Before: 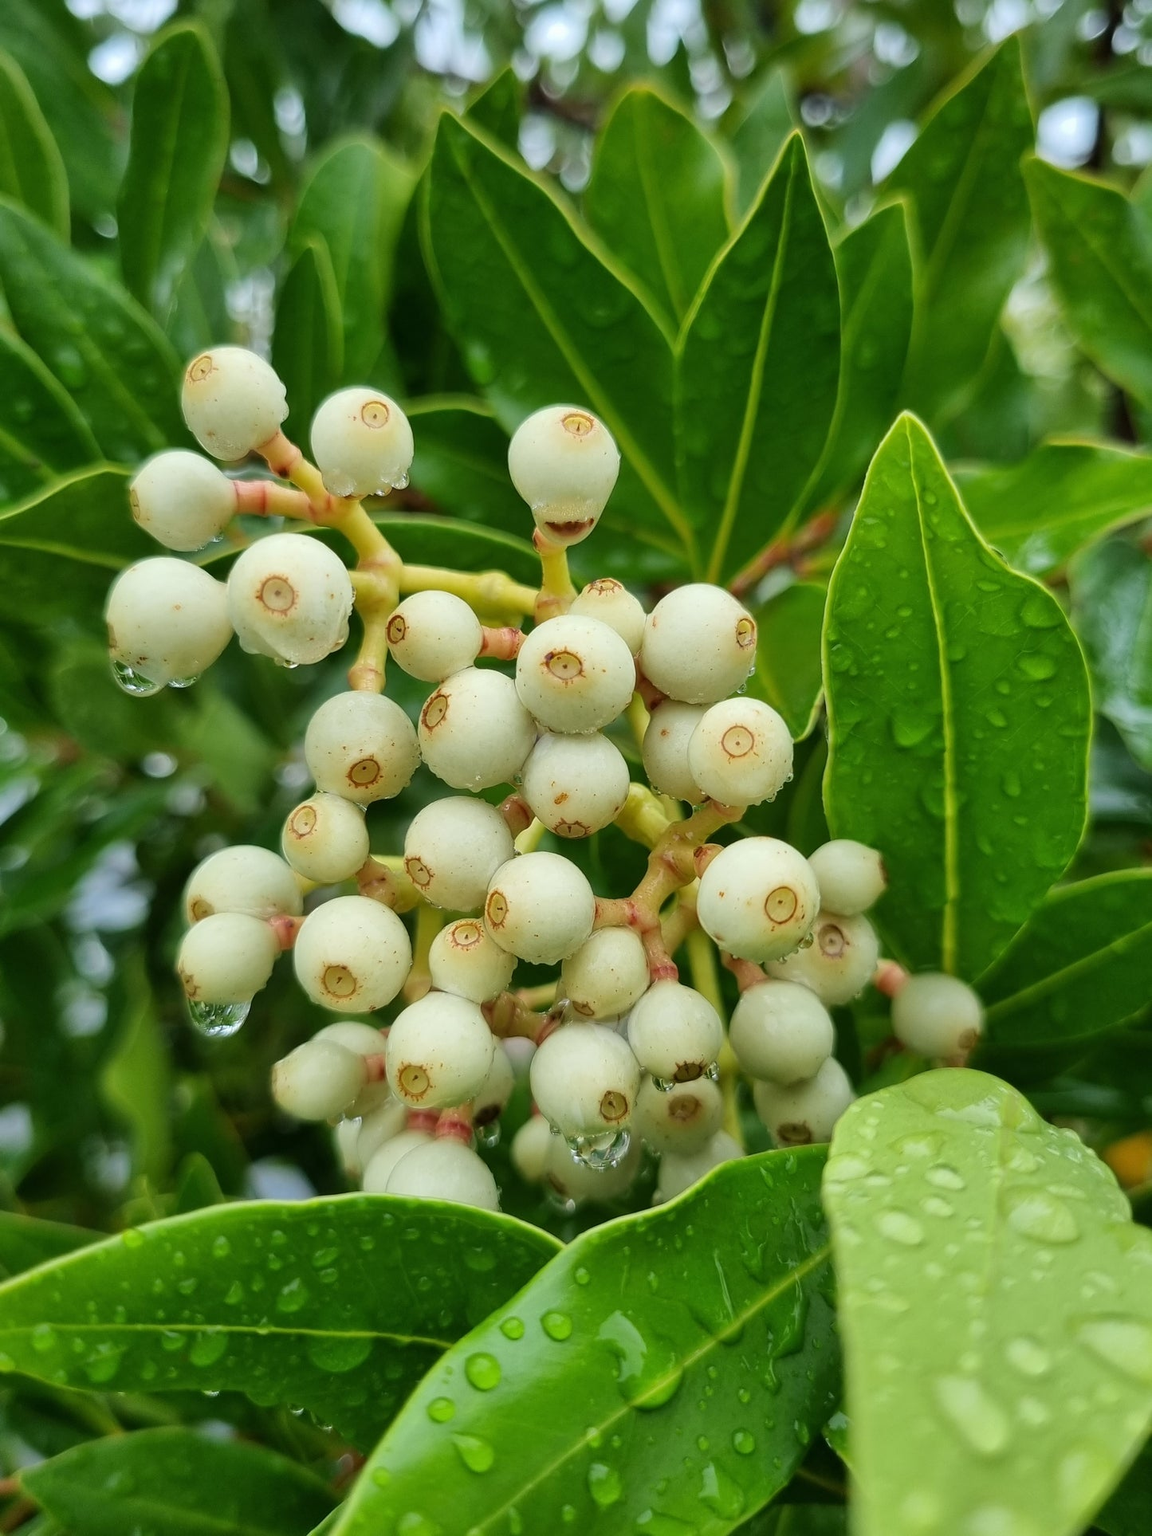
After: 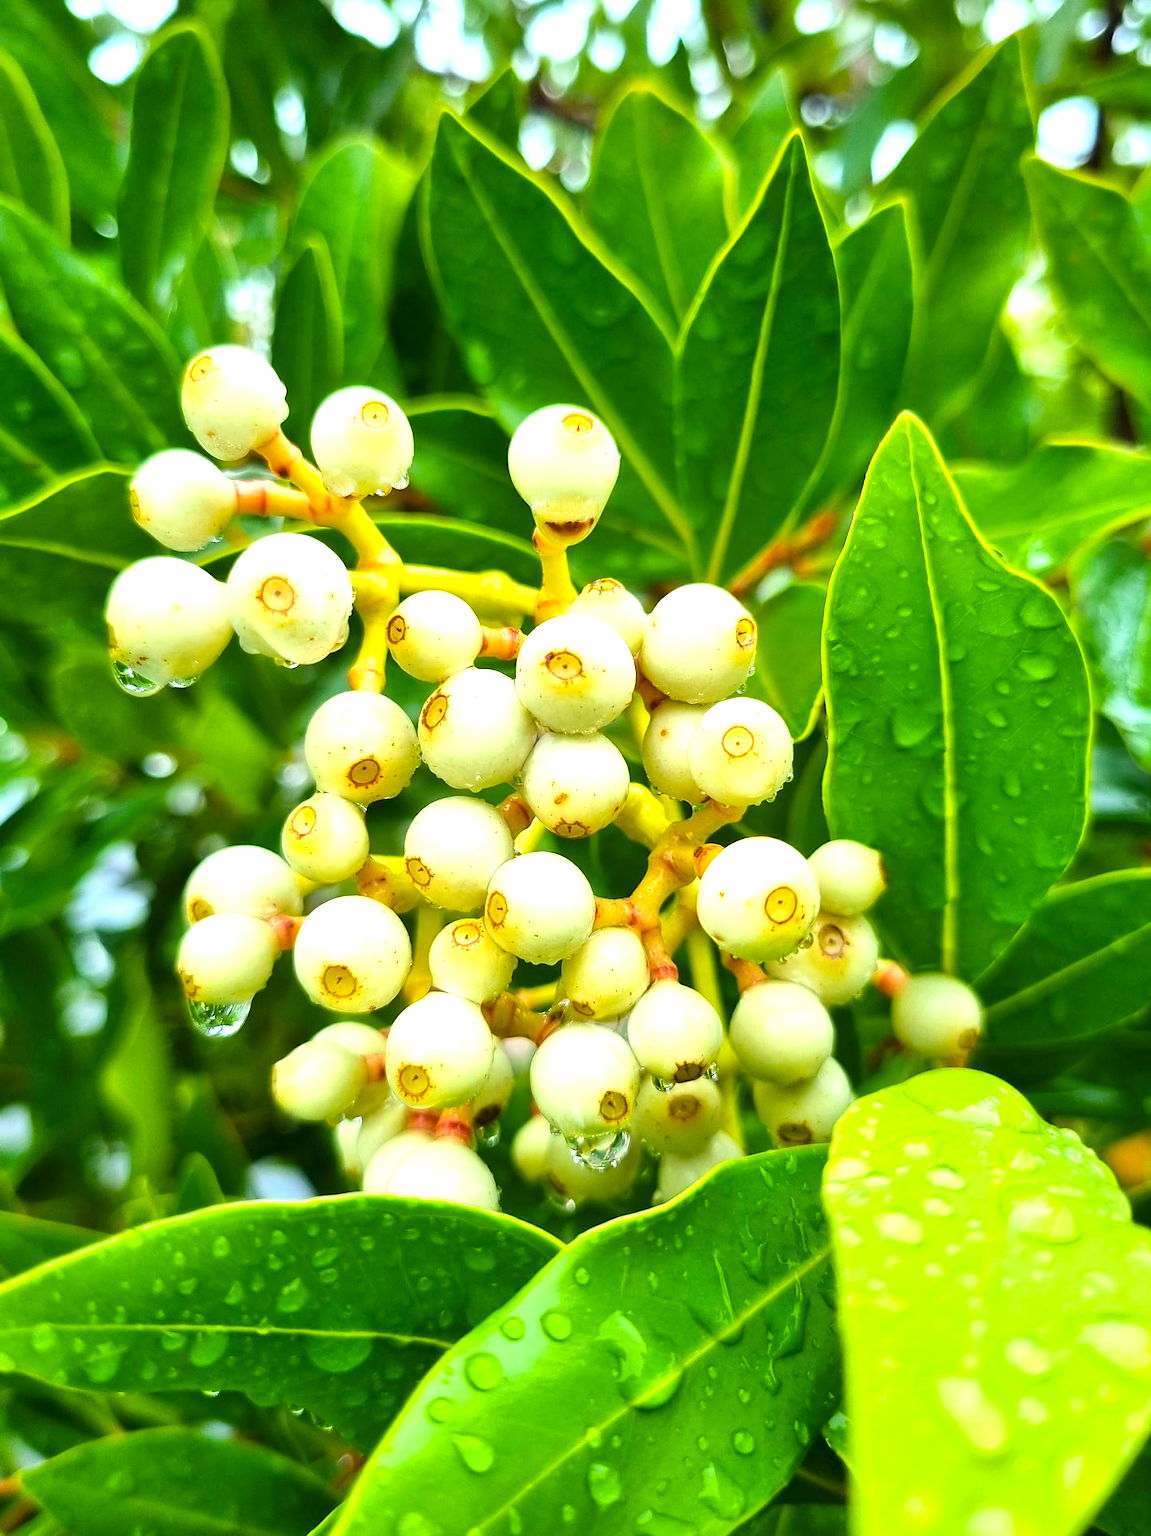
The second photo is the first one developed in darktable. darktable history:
exposure: black level correction 0, exposure 1.095 EV, compensate highlight preservation false
color balance rgb: shadows fall-off 102.23%, perceptual saturation grading › global saturation 30.142%, mask middle-gray fulcrum 22.391%, global vibrance 26.654%, contrast 6.155%
